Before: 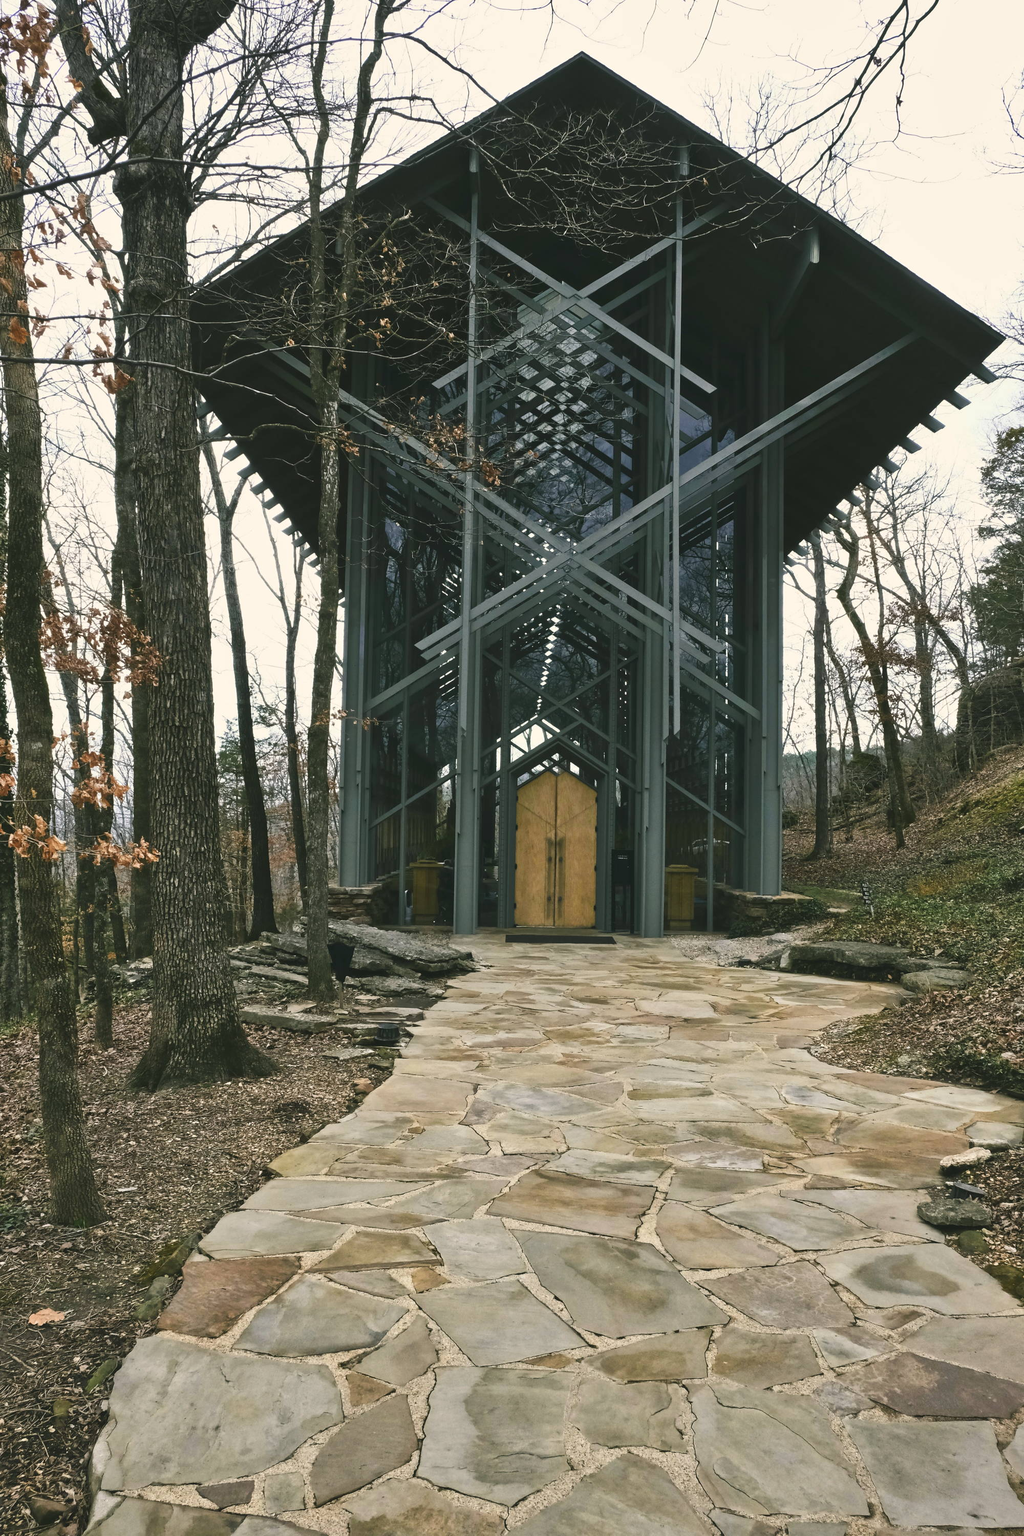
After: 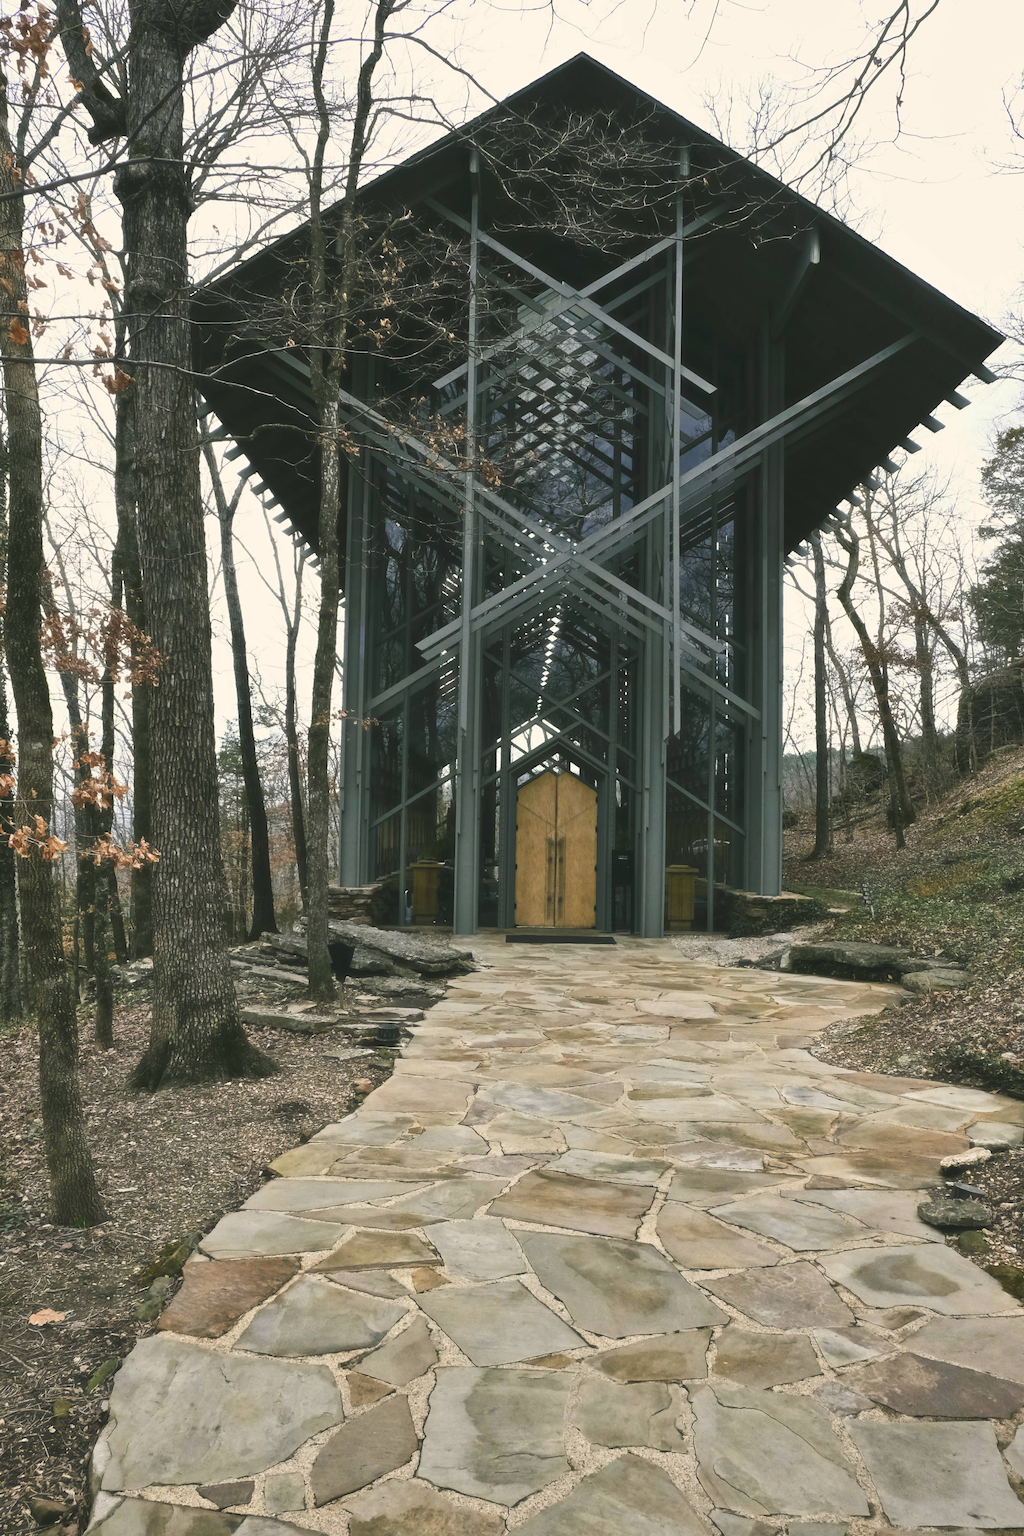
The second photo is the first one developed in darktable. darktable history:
haze removal: strength -0.101, compatibility mode true, adaptive false
